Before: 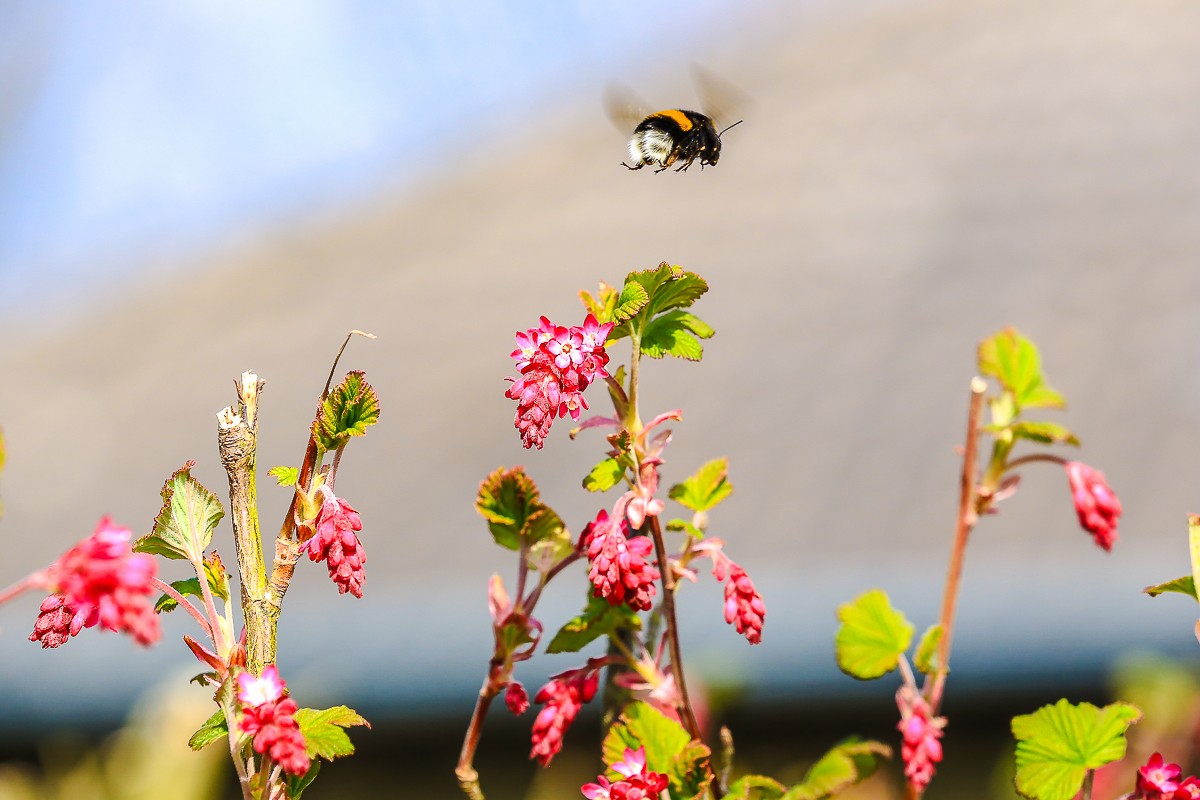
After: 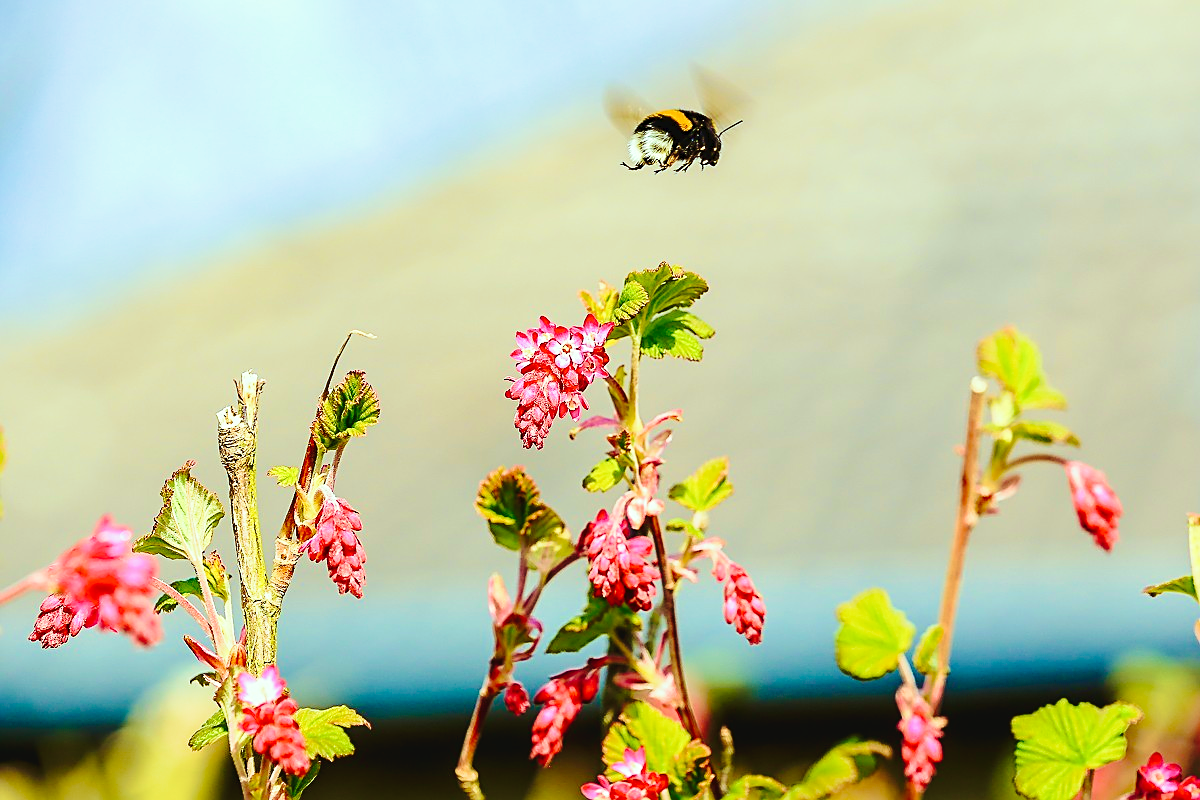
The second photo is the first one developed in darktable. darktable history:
color correction: highlights a* -8, highlights b* 3.1
tone curve: curves: ch0 [(0, 0) (0.003, 0.03) (0.011, 0.032) (0.025, 0.035) (0.044, 0.038) (0.069, 0.041) (0.1, 0.058) (0.136, 0.091) (0.177, 0.133) (0.224, 0.181) (0.277, 0.268) (0.335, 0.363) (0.399, 0.461) (0.468, 0.554) (0.543, 0.633) (0.623, 0.709) (0.709, 0.784) (0.801, 0.869) (0.898, 0.938) (1, 1)], preserve colors none
sharpen: on, module defaults
velvia: strength 75%
